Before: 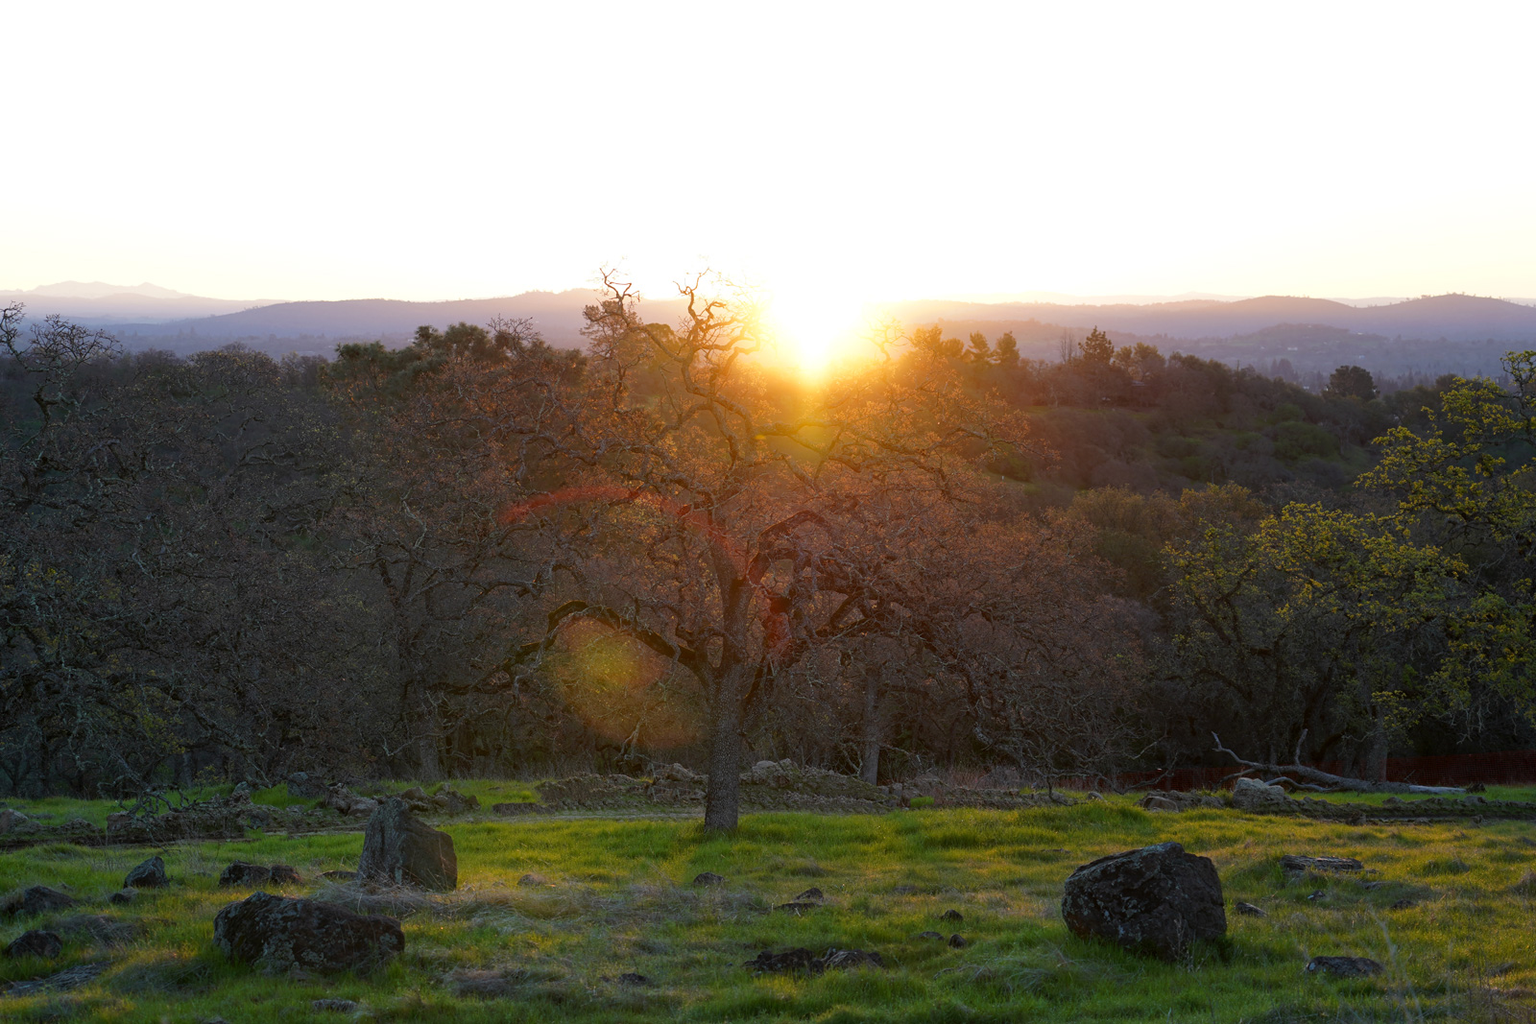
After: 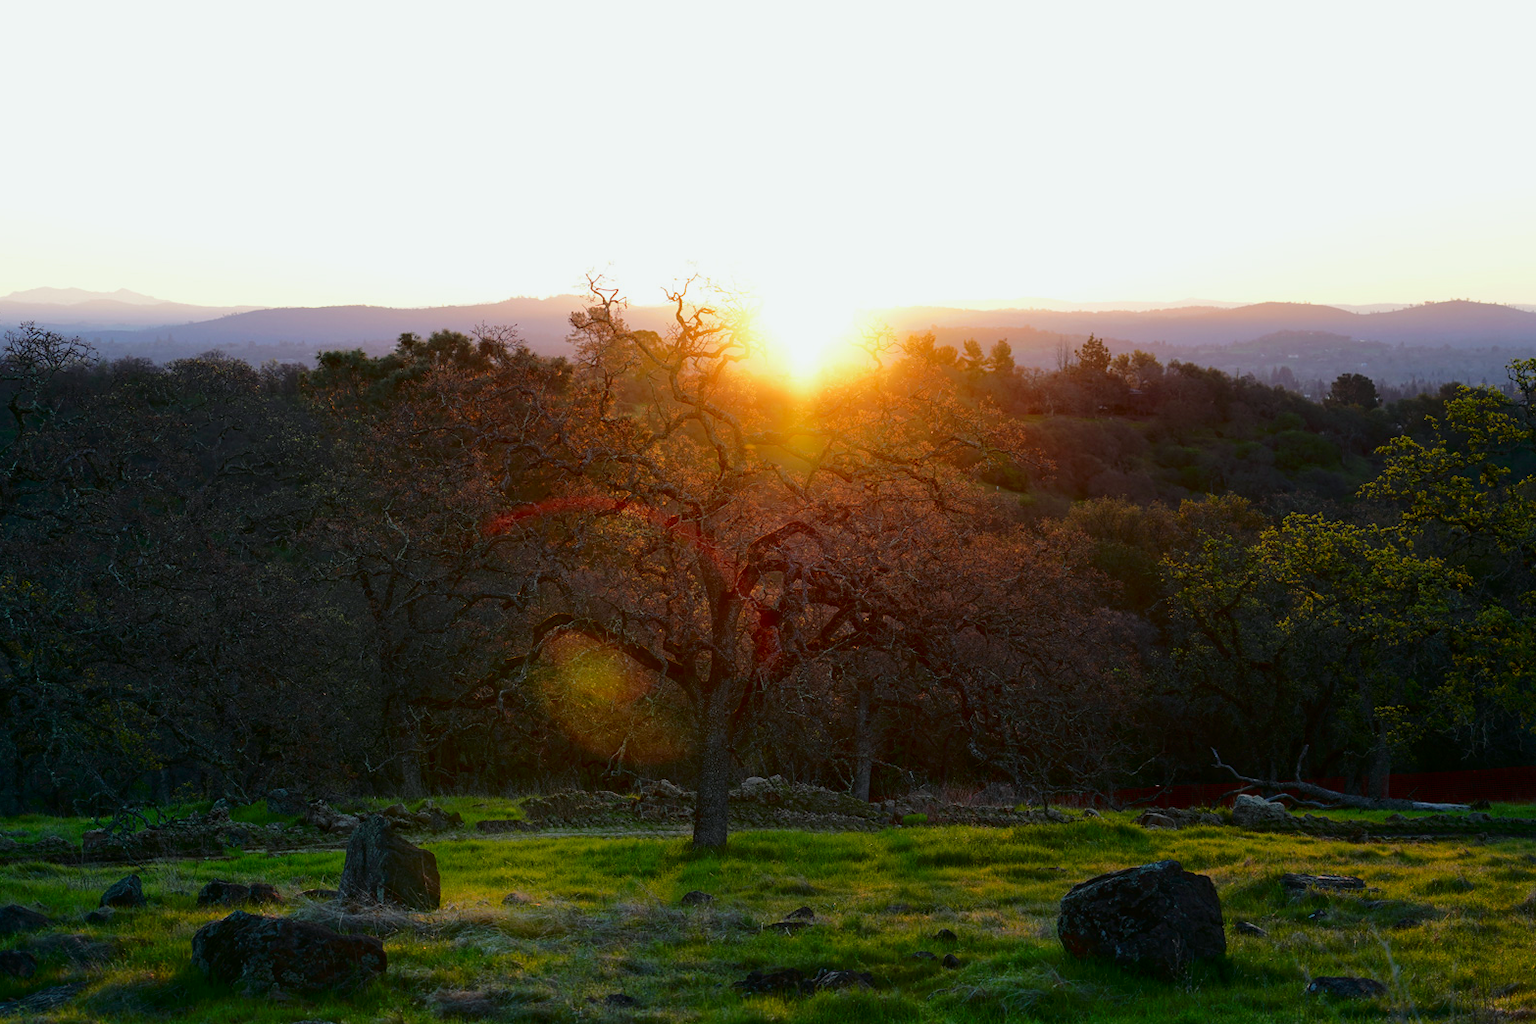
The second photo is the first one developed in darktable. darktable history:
tone curve: curves: ch0 [(0, 0) (0.181, 0.087) (0.498, 0.485) (0.78, 0.742) (0.993, 0.954)]; ch1 [(0, 0) (0.311, 0.149) (0.395, 0.349) (0.488, 0.477) (0.612, 0.641) (1, 1)]; ch2 [(0, 0) (0.5, 0.5) (0.638, 0.667) (1, 1)], color space Lab, independent channels, preserve colors none
crop: left 1.743%, right 0.268%, bottom 2.011%
